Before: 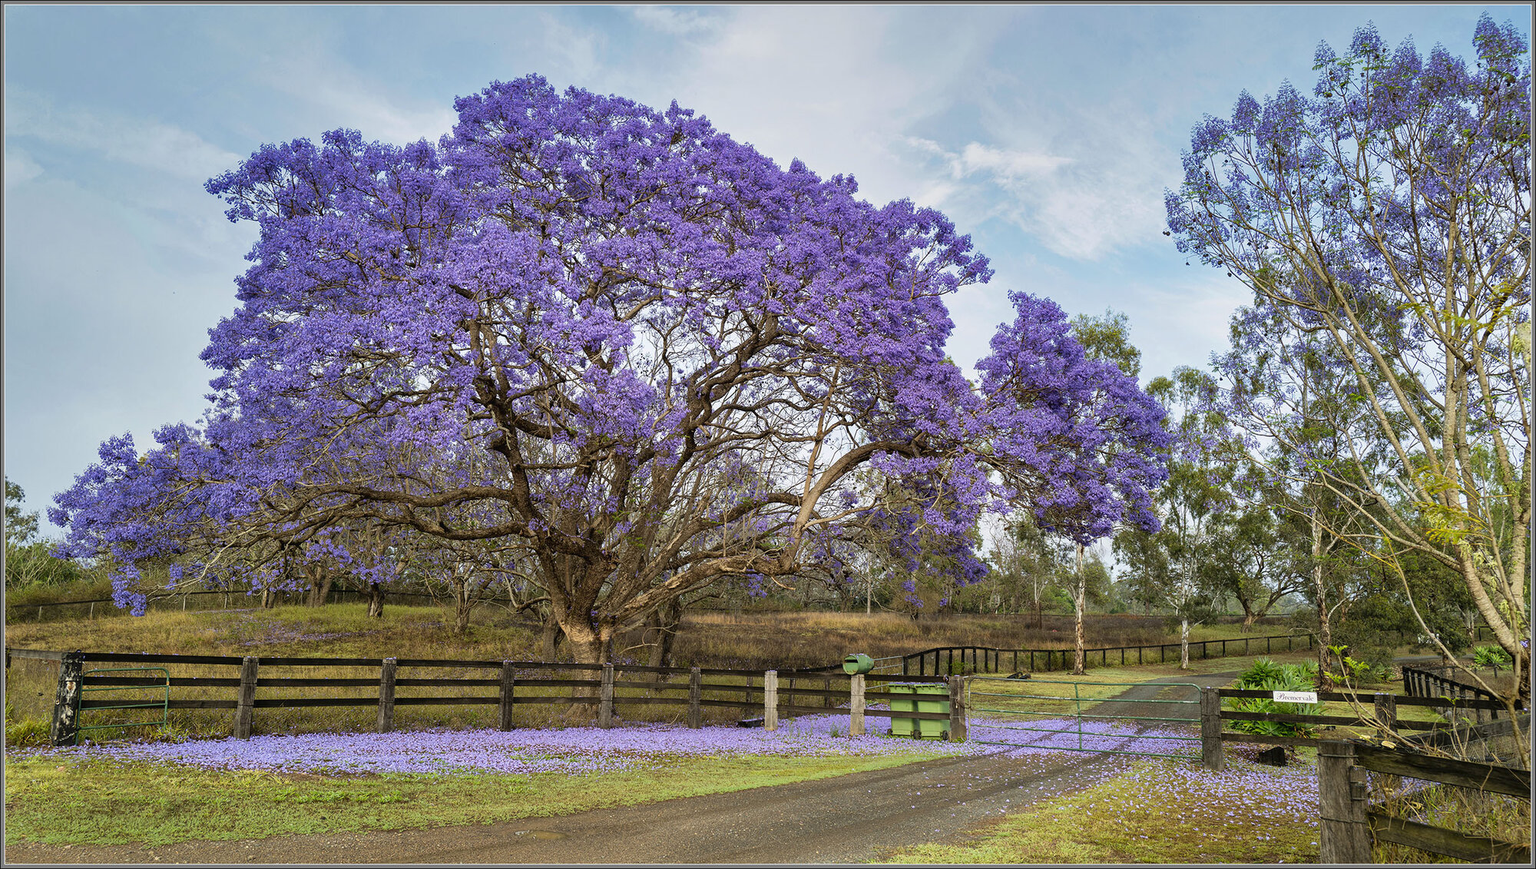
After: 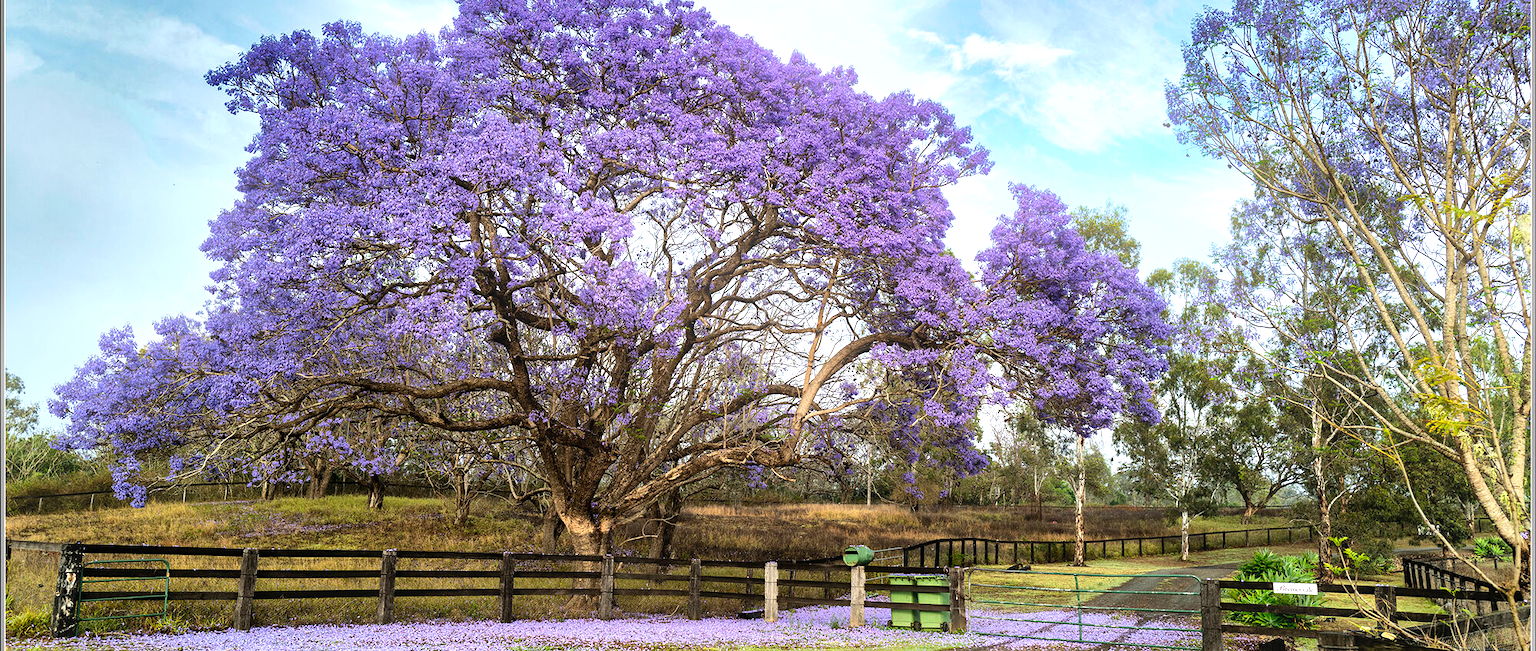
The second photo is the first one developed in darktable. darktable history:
tone equalizer: -8 EV -0.75 EV, -7 EV -0.7 EV, -6 EV -0.6 EV, -5 EV -0.4 EV, -3 EV 0.4 EV, -2 EV 0.6 EV, -1 EV 0.7 EV, +0 EV 0.75 EV, edges refinement/feathering 500, mask exposure compensation -1.57 EV, preserve details no
crop and rotate: top 12.5%, bottom 12.5%
bloom: size 13.65%, threshold 98.39%, strength 4.82%
shadows and highlights: shadows 53, soften with gaussian
